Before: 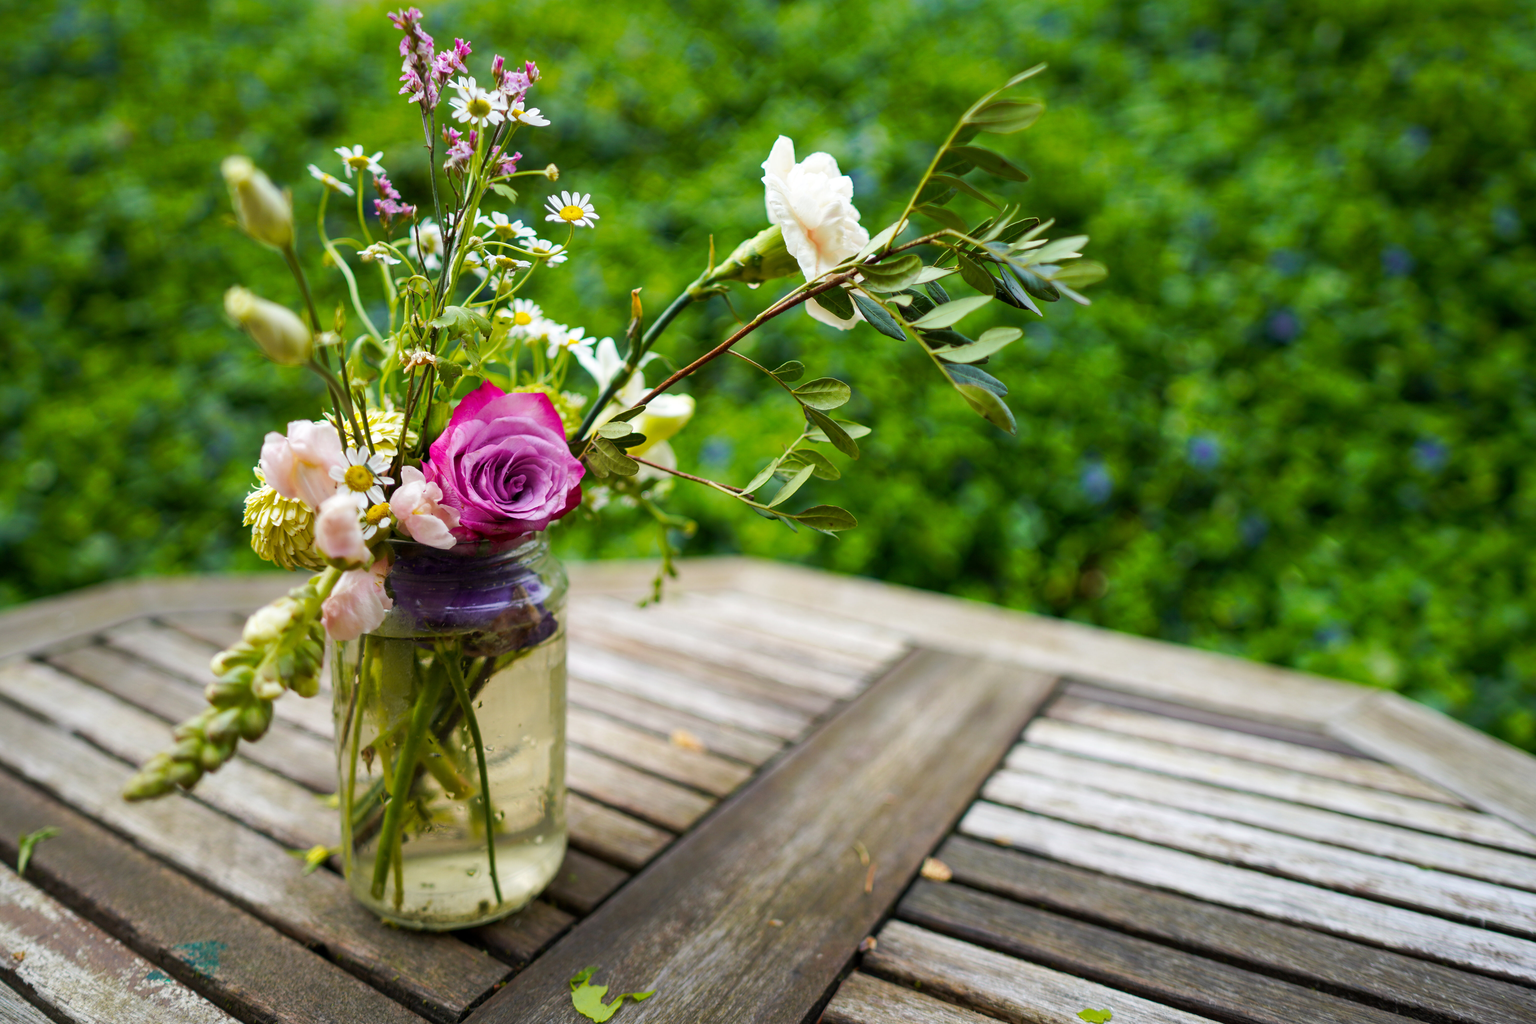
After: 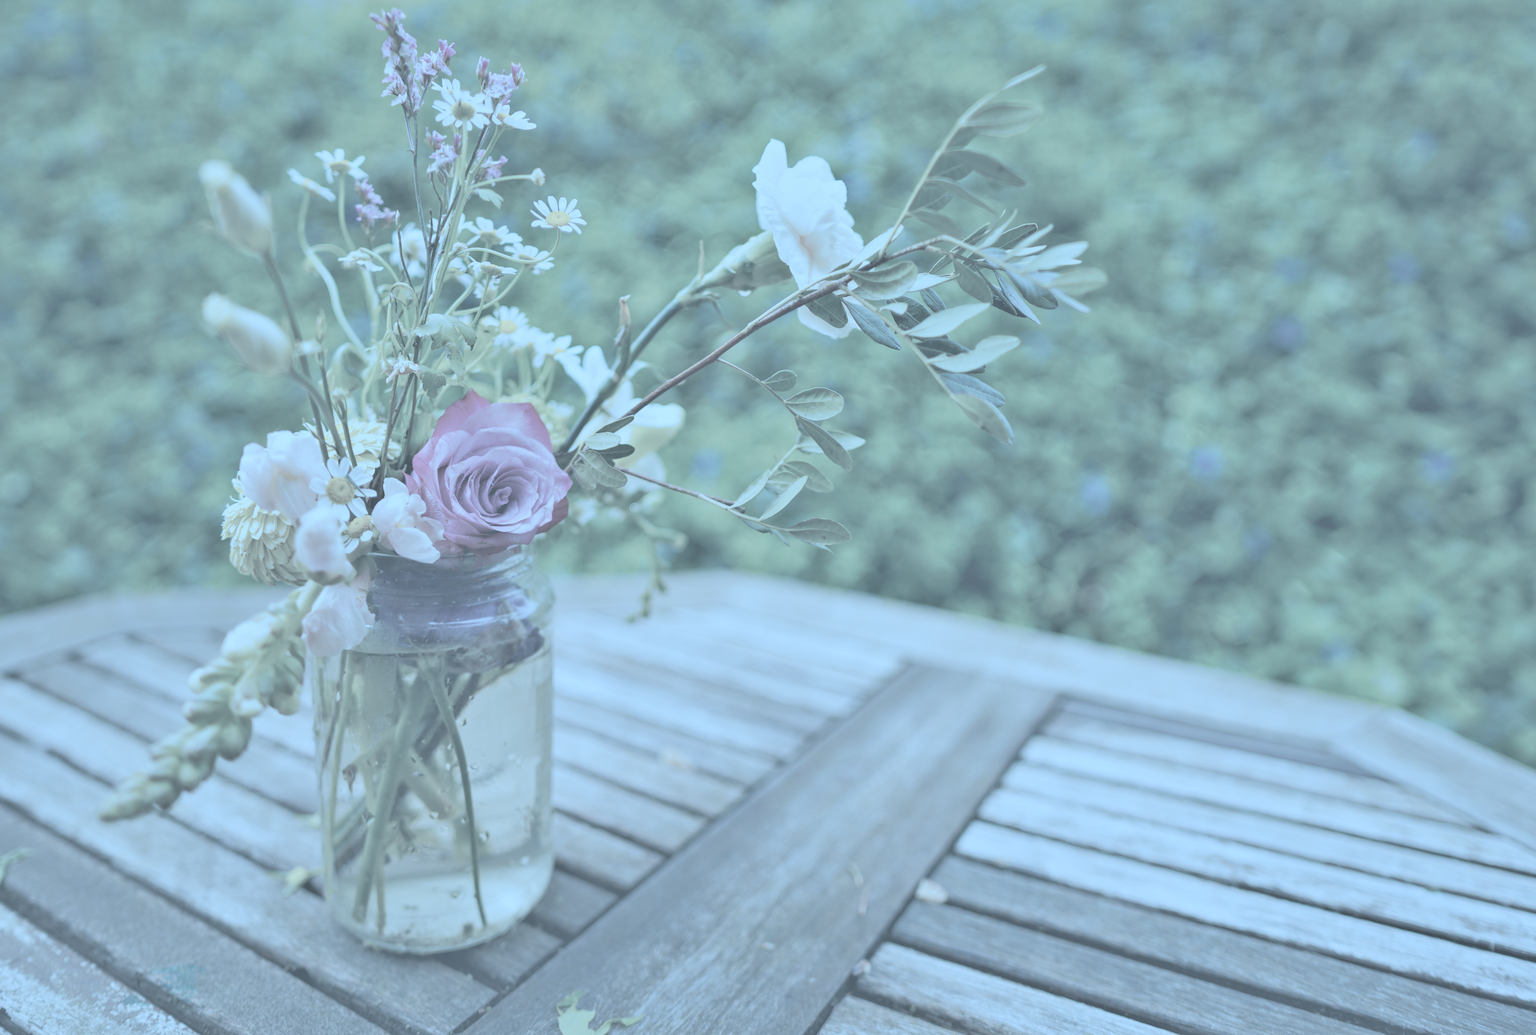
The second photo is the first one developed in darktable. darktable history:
white balance: red 0.924, blue 1.095
color correction: highlights a* -9.35, highlights b* -23.15
crop and rotate: left 1.774%, right 0.633%, bottom 1.28%
shadows and highlights: low approximation 0.01, soften with gaussian
contrast brightness saturation: contrast -0.32, brightness 0.75, saturation -0.78
color balance rgb: global vibrance 10%
